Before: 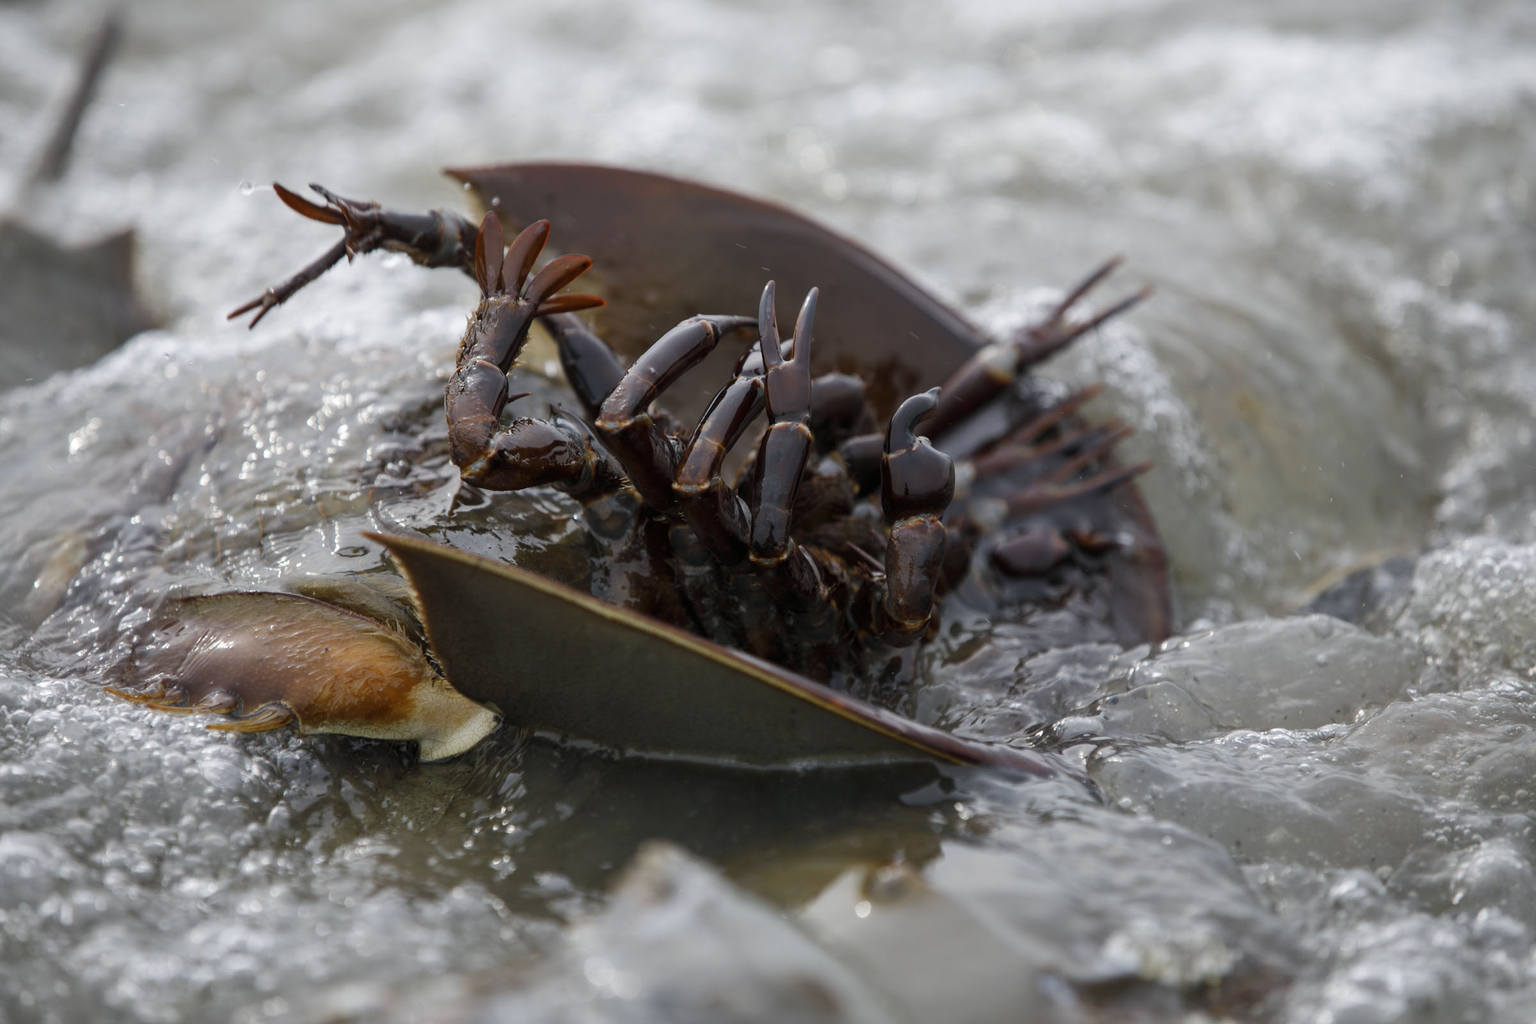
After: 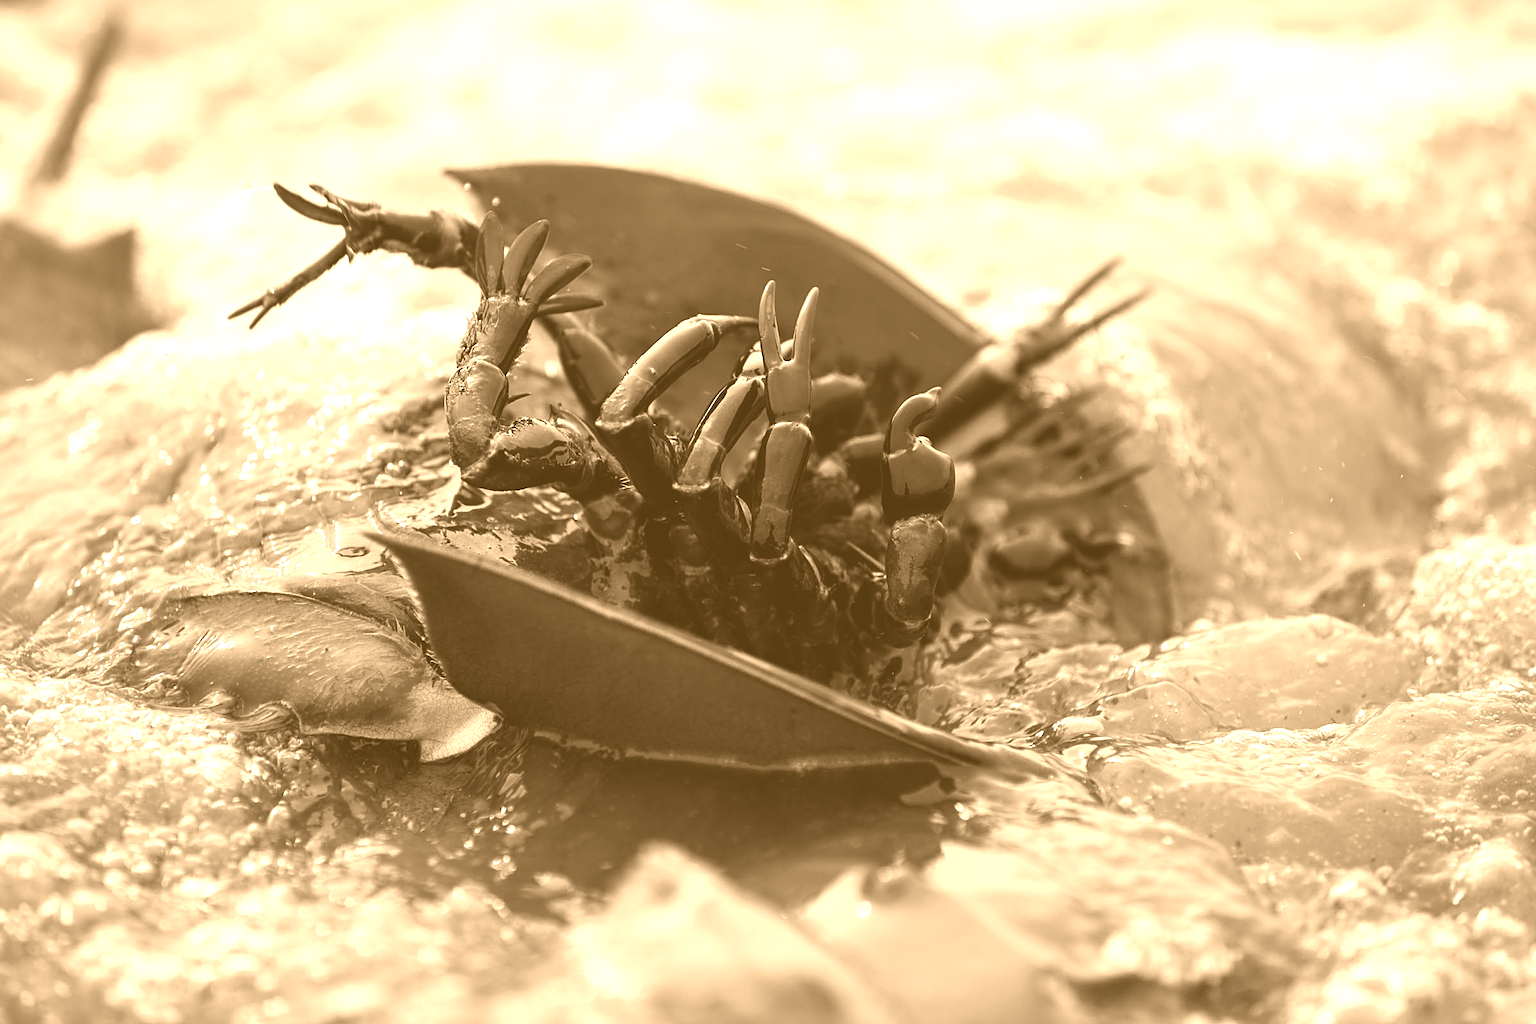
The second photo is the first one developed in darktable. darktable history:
sharpen: on, module defaults
base curve: exposure shift 0, preserve colors none
contrast brightness saturation: contrast 0.18, saturation 0.3
colorize: hue 28.8°, source mix 100%
